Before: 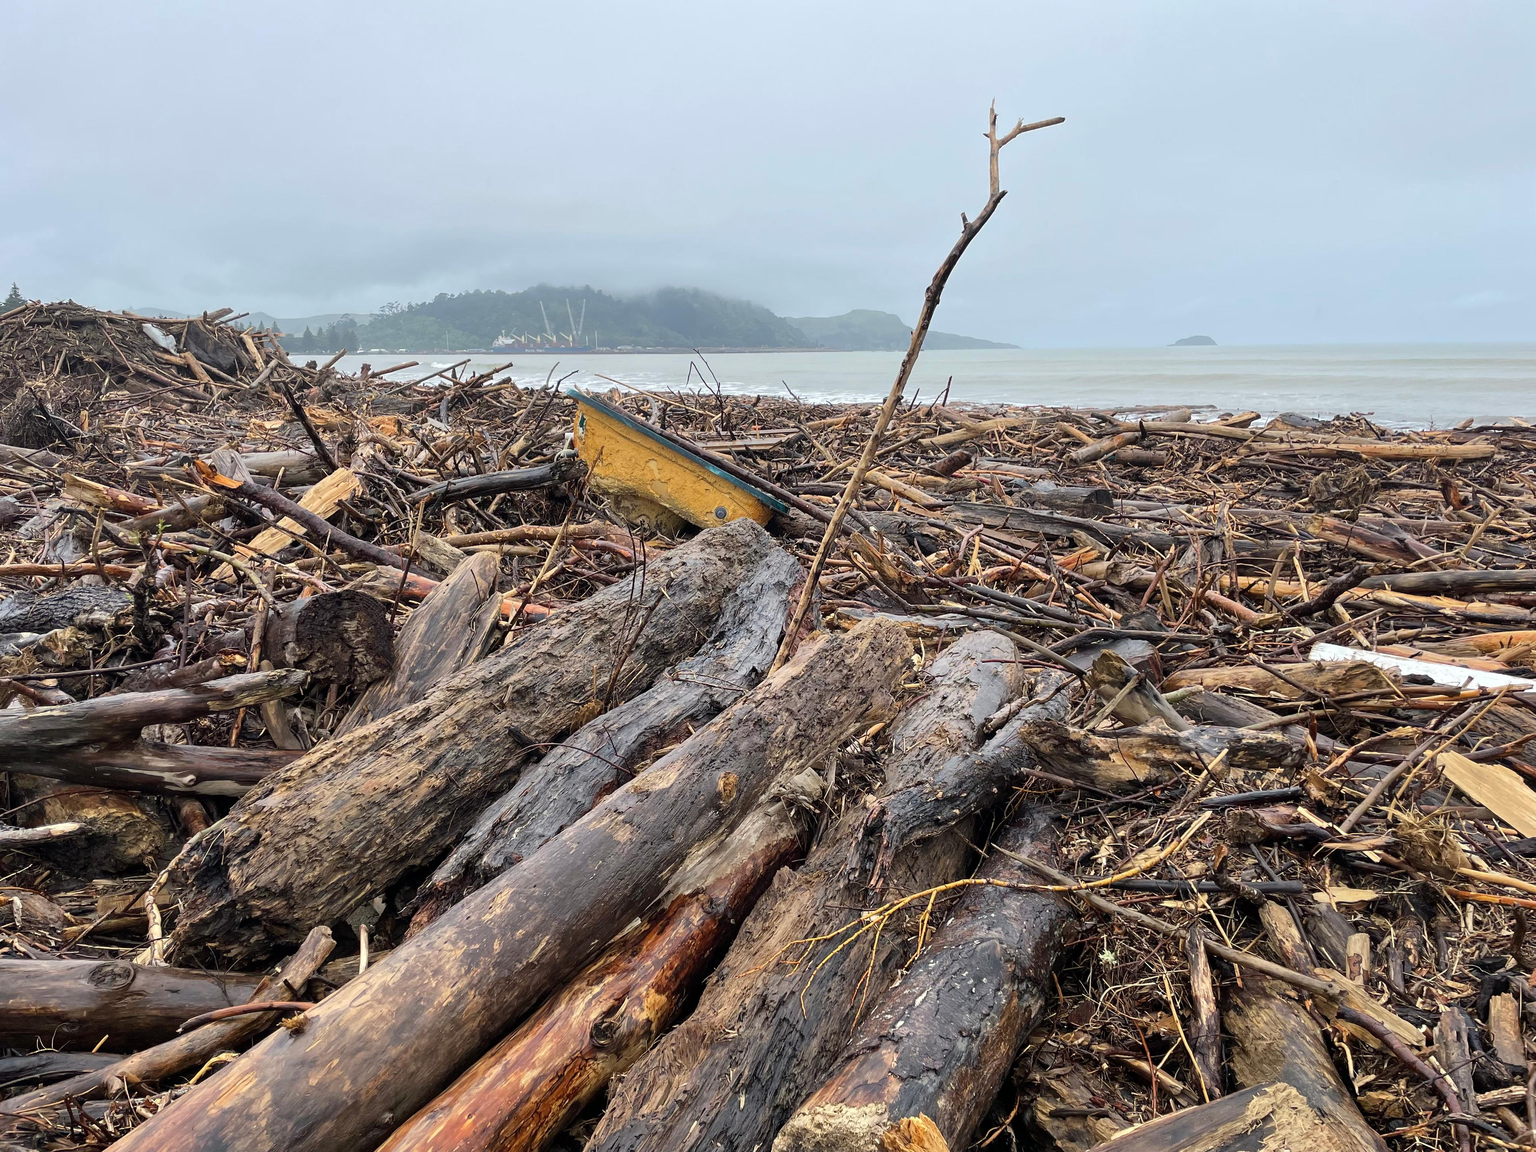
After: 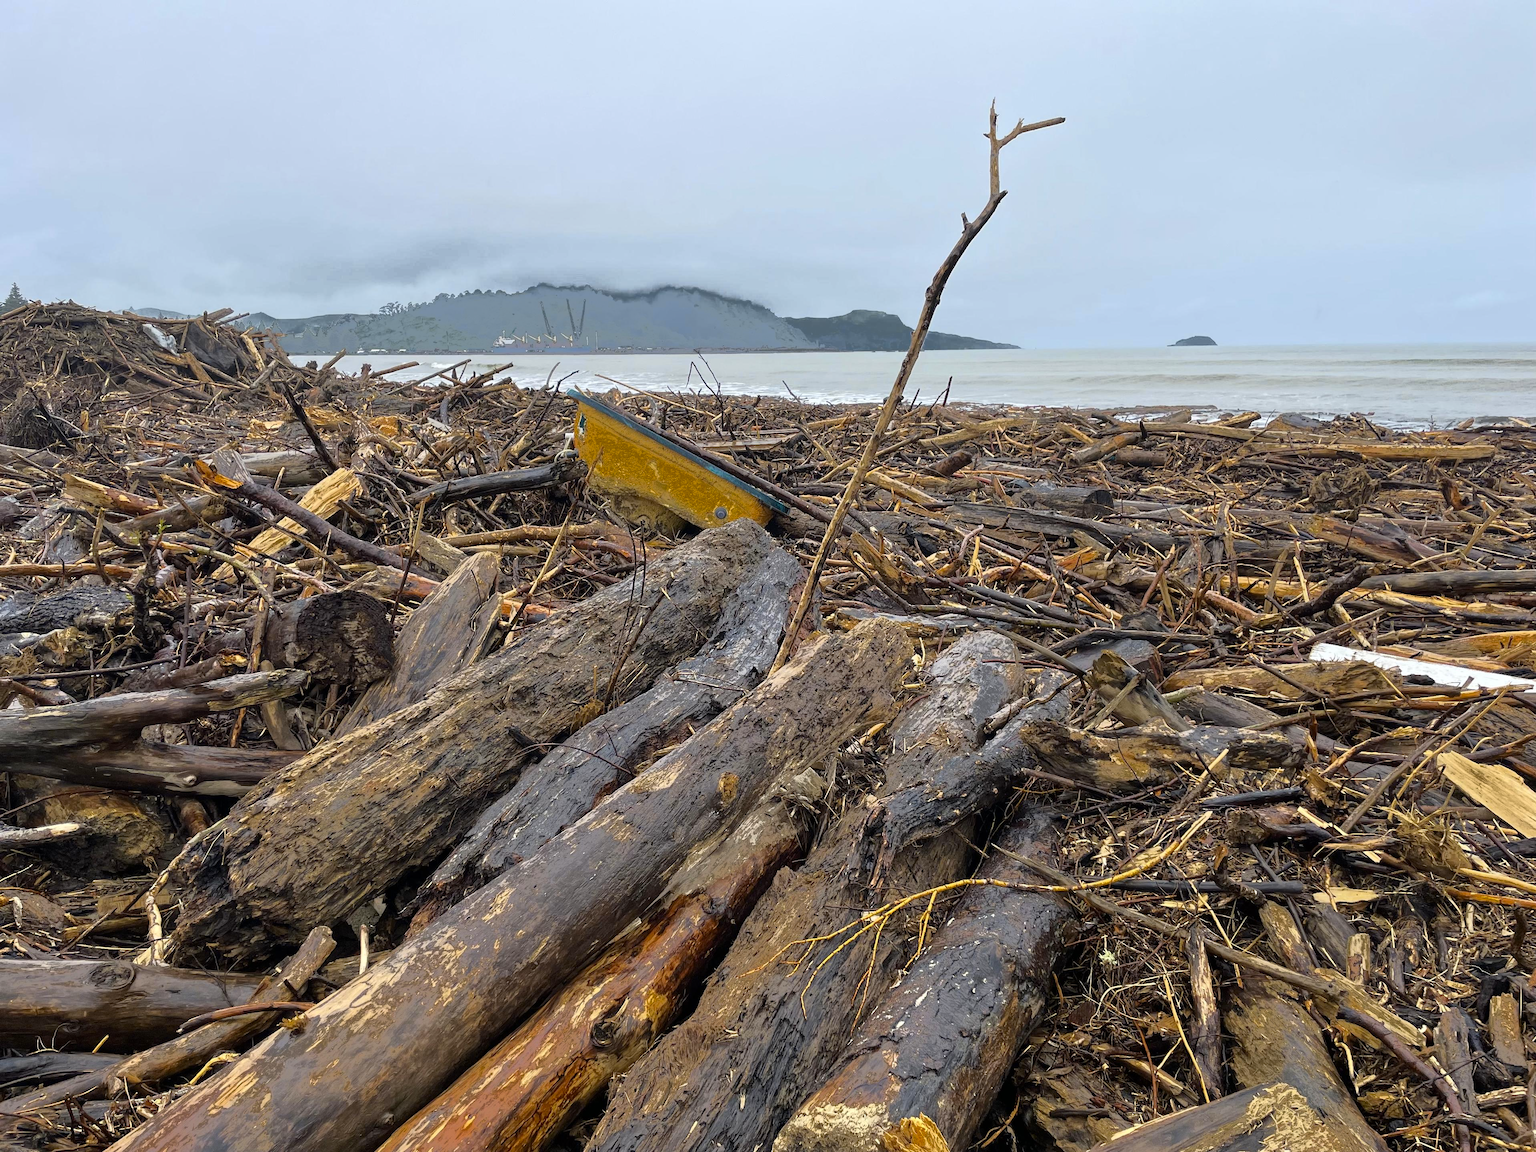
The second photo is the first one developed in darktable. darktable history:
color contrast: green-magenta contrast 0.85, blue-yellow contrast 1.25, unbound 0
color balance rgb: on, module defaults
fill light: exposure -0.73 EV, center 0.69, width 2.2
